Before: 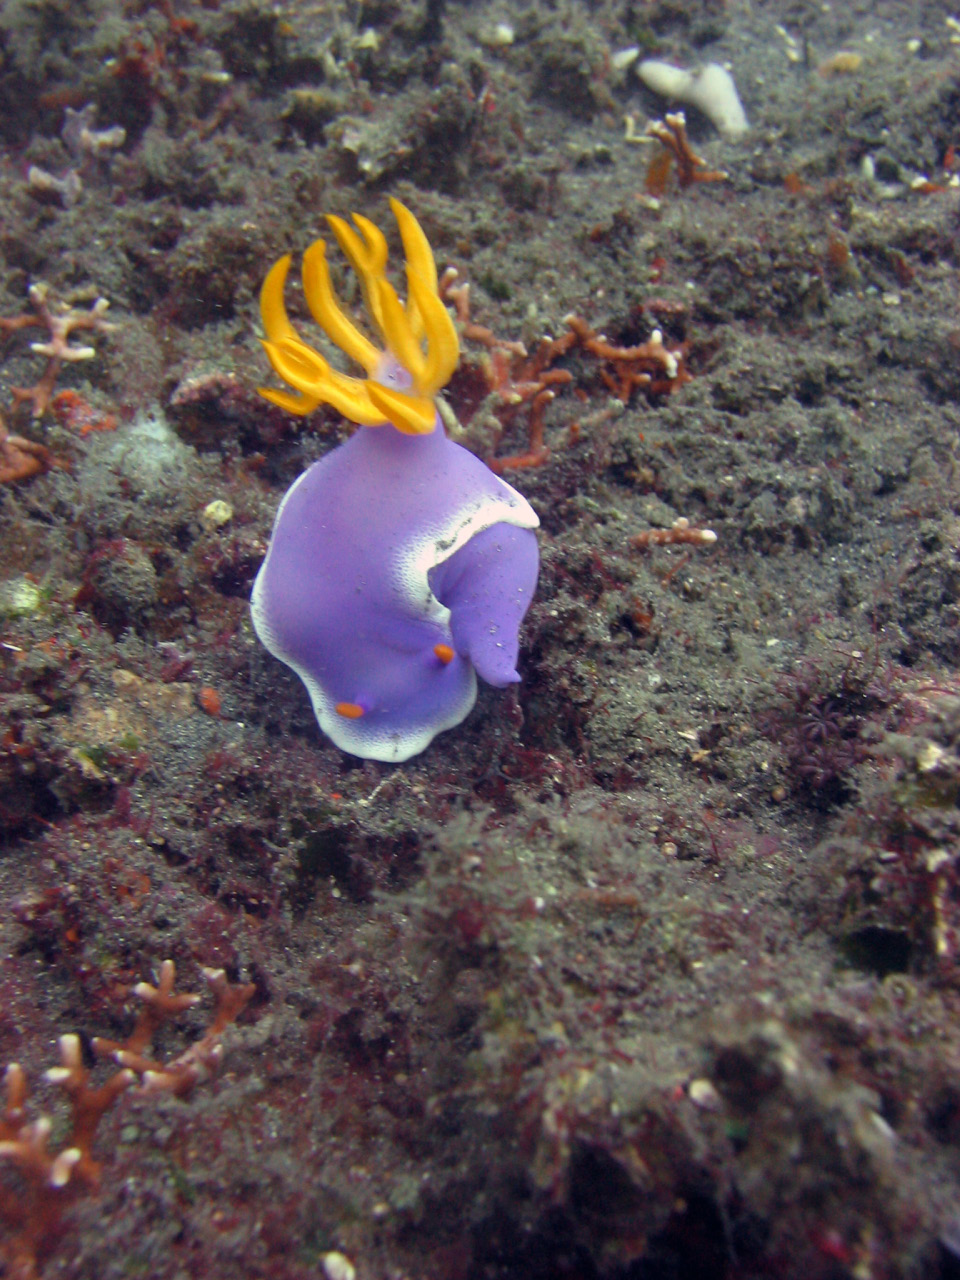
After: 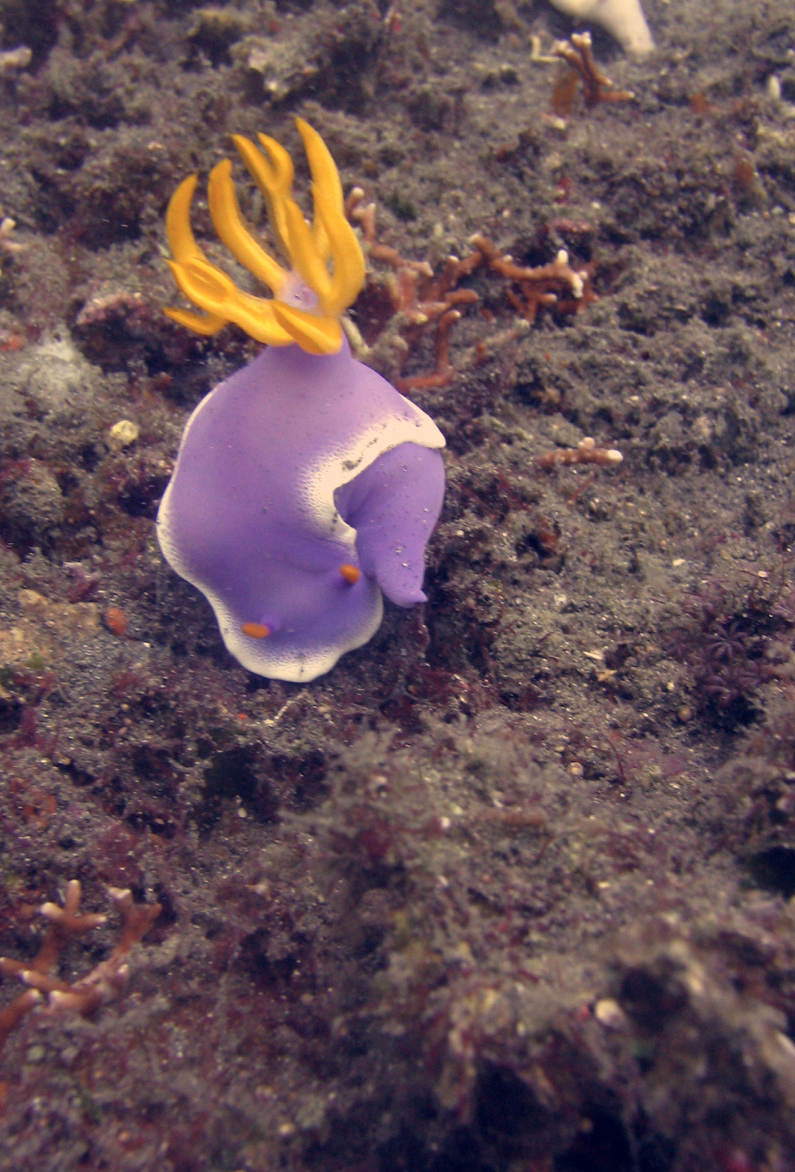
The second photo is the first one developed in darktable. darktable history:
crop: left 9.807%, top 6.259%, right 7.334%, bottom 2.177%
color correction: highlights a* 19.59, highlights b* 27.49, shadows a* 3.46, shadows b* -17.28, saturation 0.73
exposure: exposure -0.04 EV, compensate highlight preservation false
